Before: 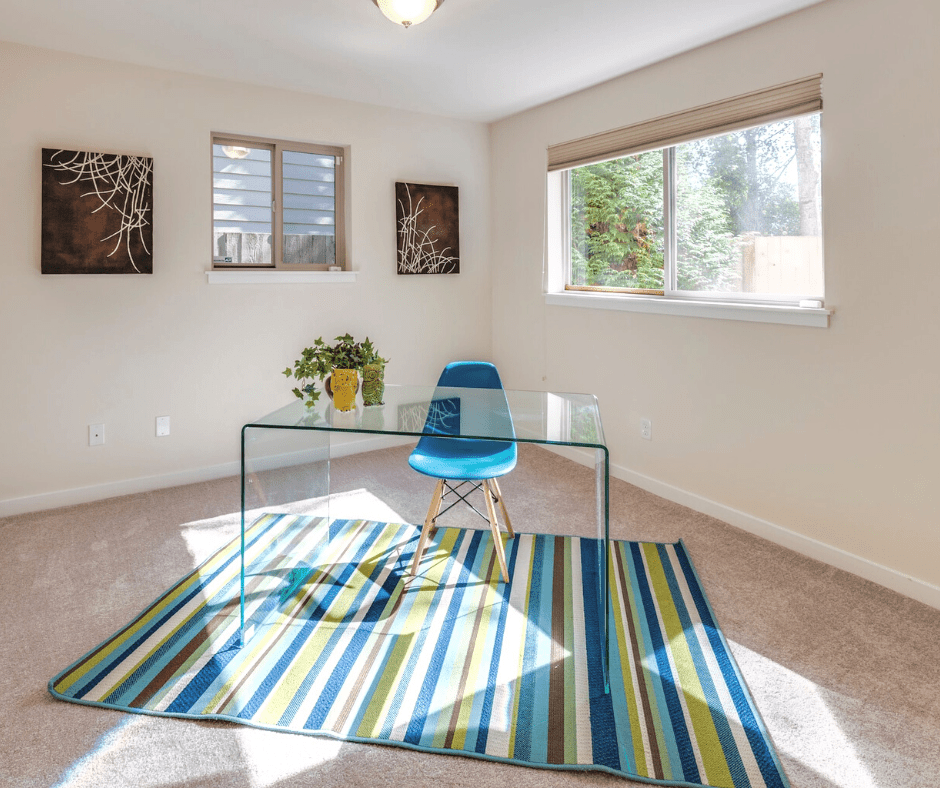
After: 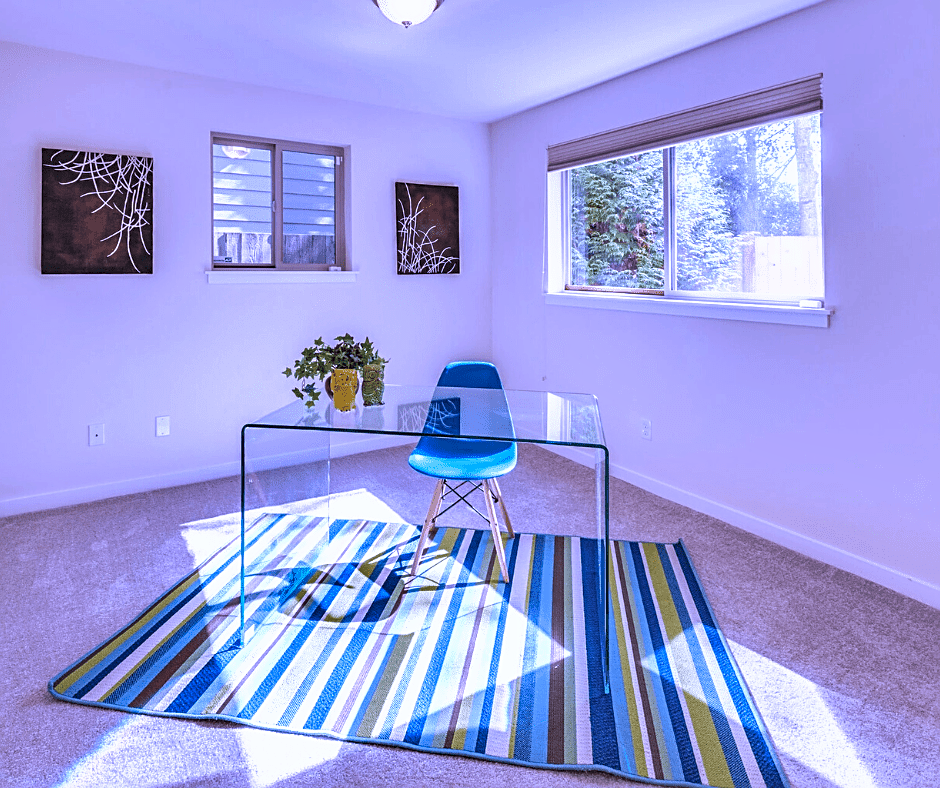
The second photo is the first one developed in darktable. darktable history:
white balance: red 0.98, blue 1.61
shadows and highlights: soften with gaussian
sharpen: on, module defaults
